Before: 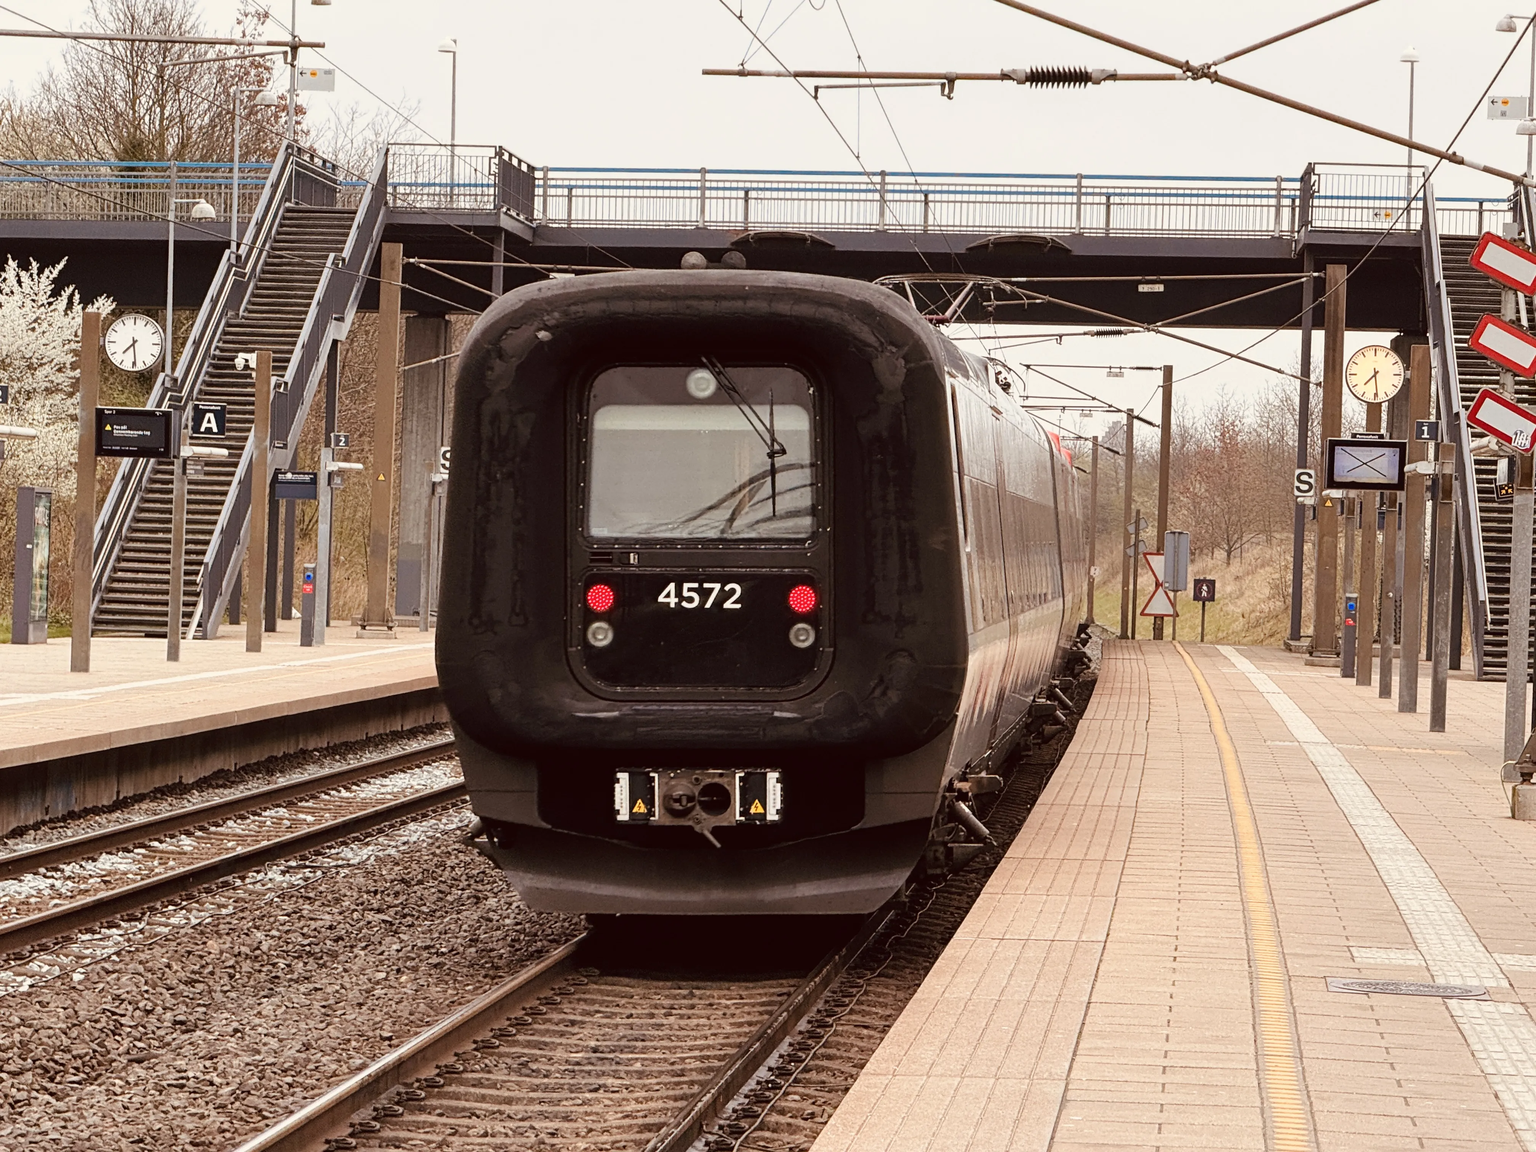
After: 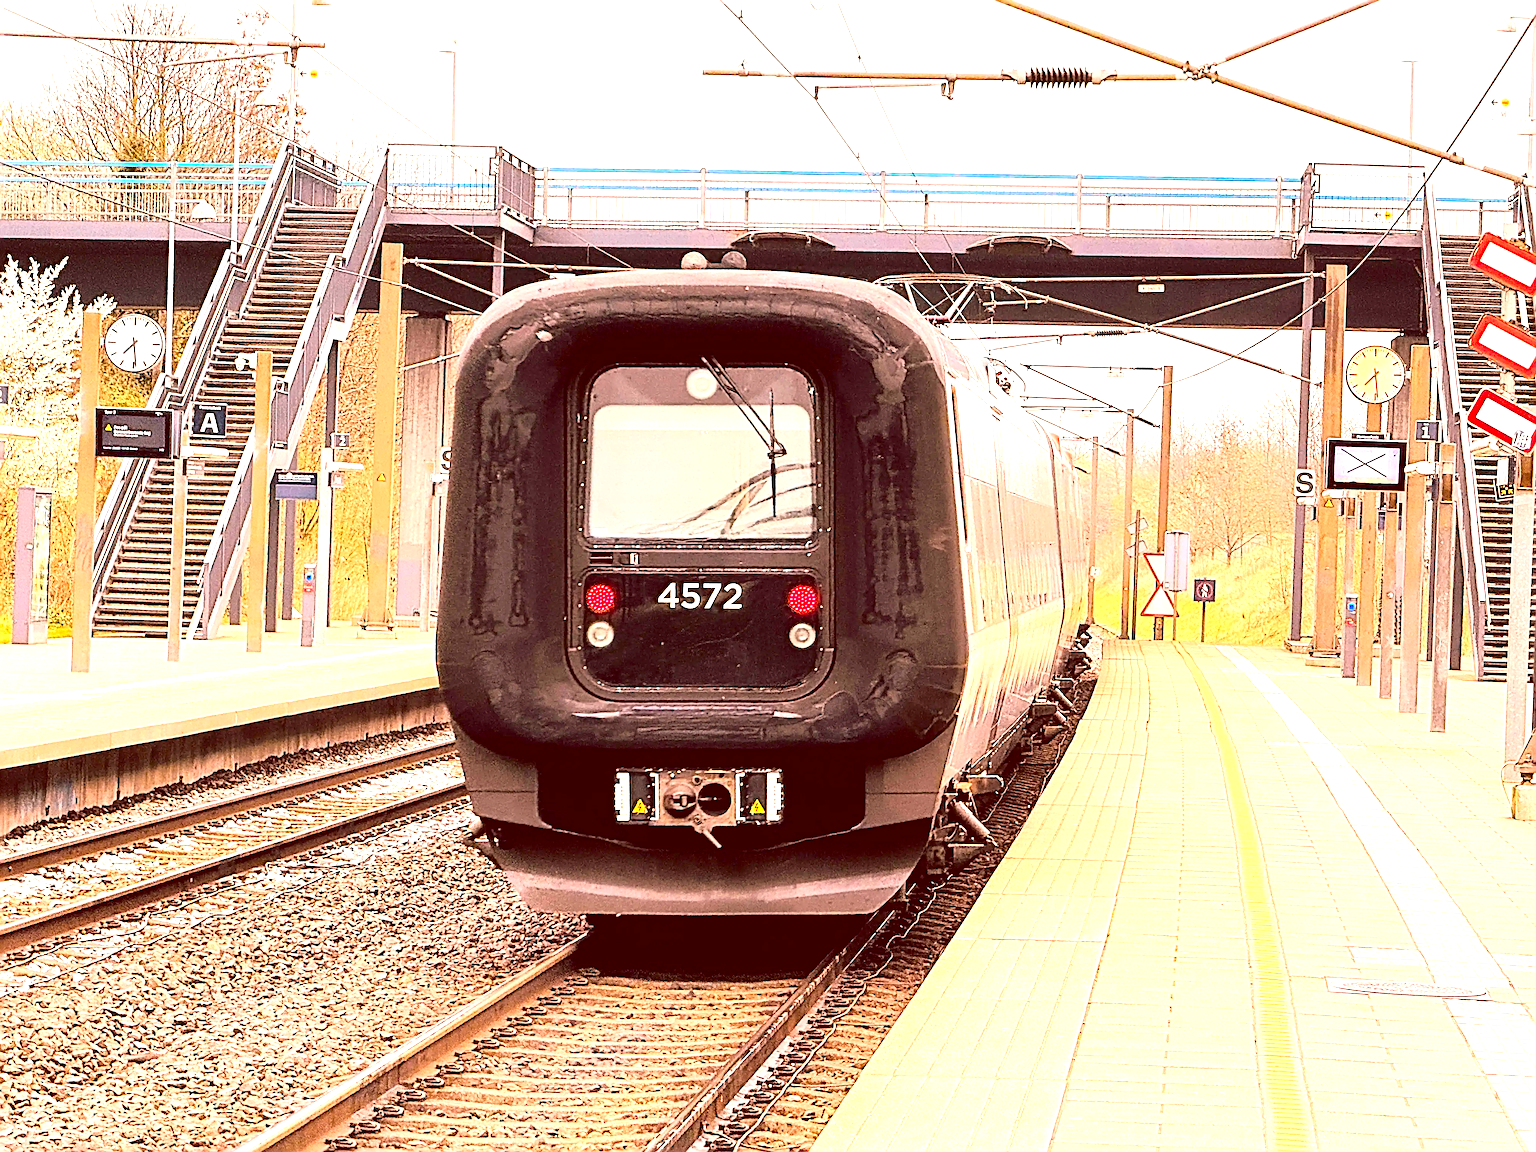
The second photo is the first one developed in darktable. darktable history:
contrast brightness saturation: contrast 0.2, brightness 0.16, saturation 0.22
tone curve: curves: ch0 [(0, 0.013) (0.117, 0.081) (0.257, 0.259) (0.408, 0.45) (0.611, 0.64) (0.81, 0.857) (1, 1)]; ch1 [(0, 0) (0.287, 0.198) (0.501, 0.506) (0.56, 0.584) (0.715, 0.741) (0.976, 0.992)]; ch2 [(0, 0) (0.369, 0.362) (0.5, 0.5) (0.537, 0.547) (0.59, 0.603) (0.681, 0.754) (1, 1)], color space Lab, independent channels, preserve colors none
exposure: black level correction 0.001, exposure 1.84 EV, compensate highlight preservation false
sharpen: radius 3.69, amount 0.928
